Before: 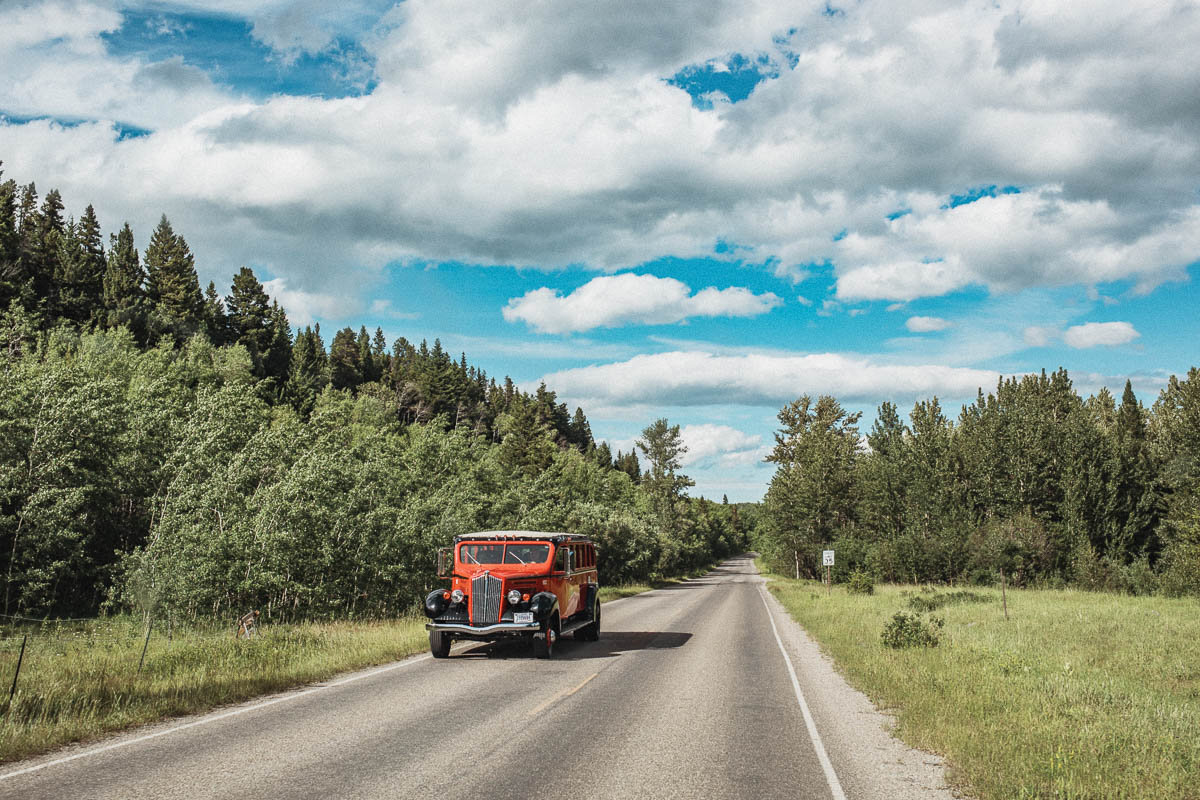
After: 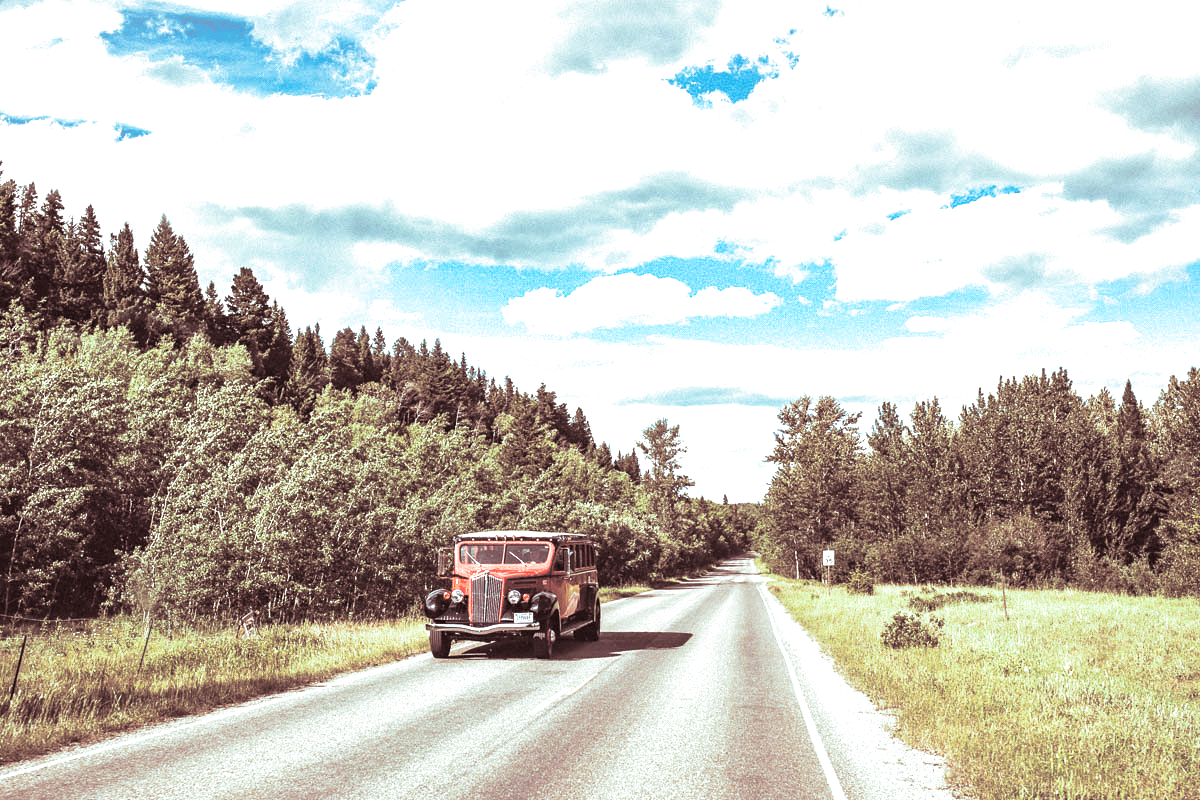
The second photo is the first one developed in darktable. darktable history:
exposure: black level correction 0, exposure 1.1 EV, compensate highlight preservation false
split-toning: shadows › saturation 0.3, highlights › hue 180°, highlights › saturation 0.3, compress 0%
